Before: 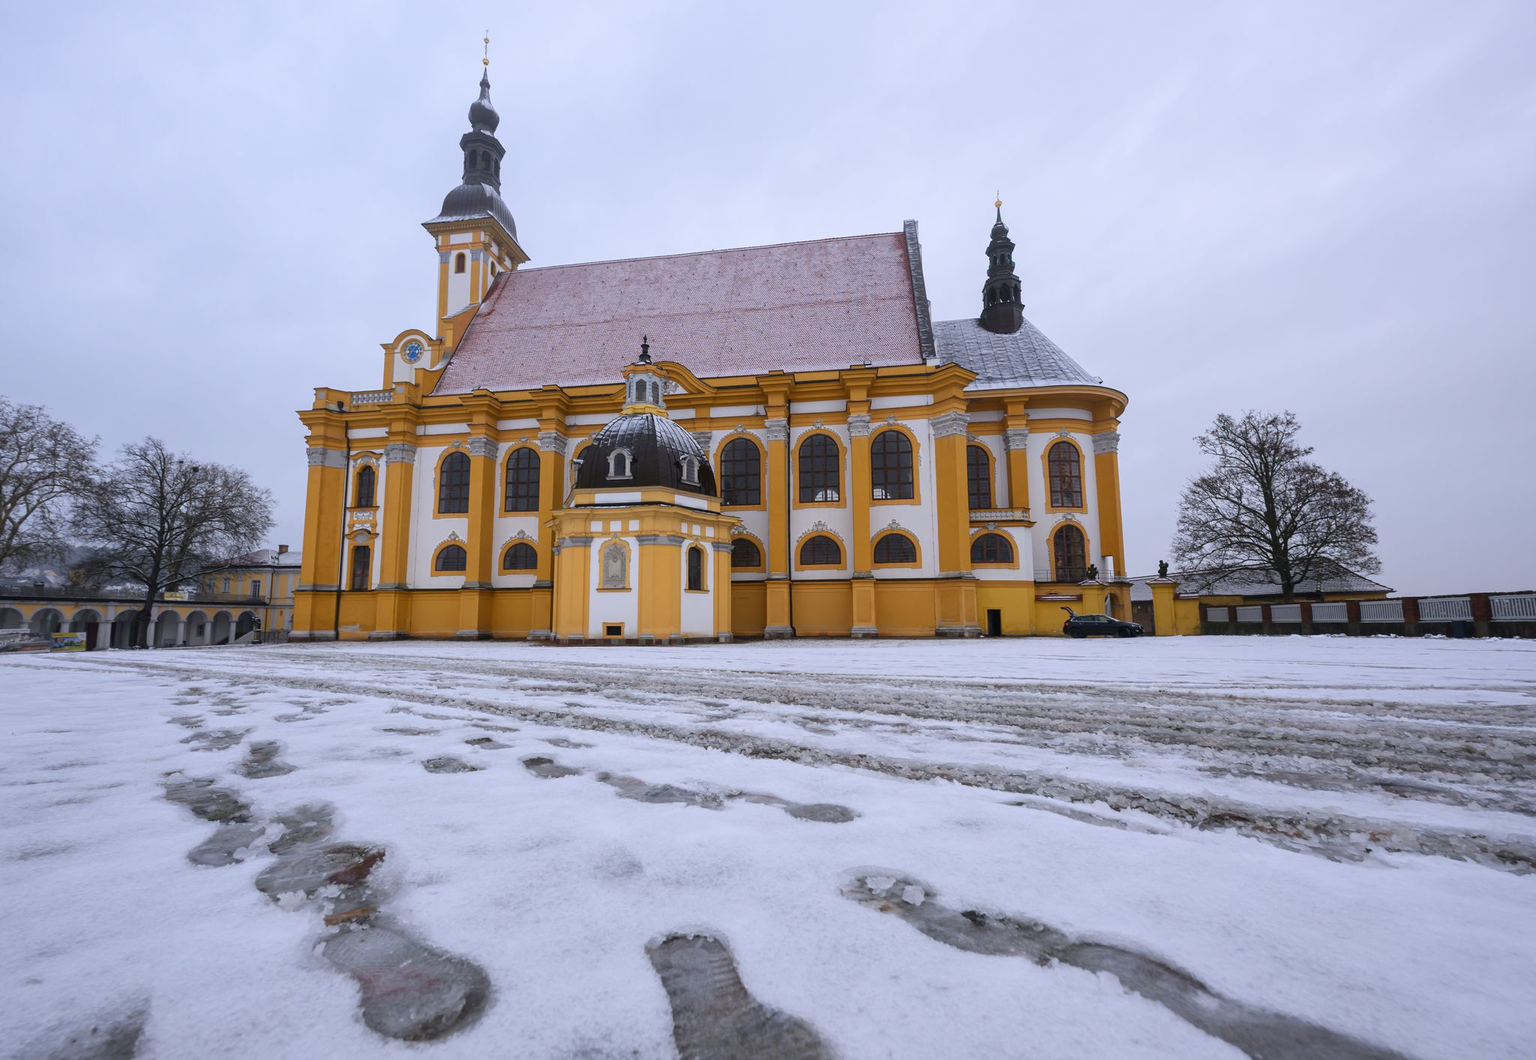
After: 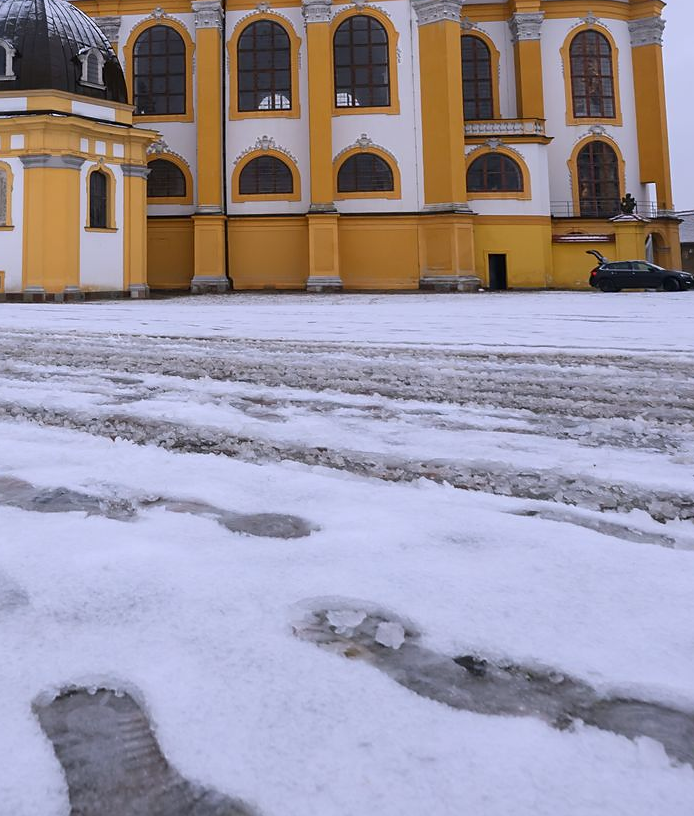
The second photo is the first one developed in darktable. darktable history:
color calibration: illuminant custom, x 0.349, y 0.366, temperature 4933.34 K
sharpen: radius 1.488, amount 0.406, threshold 1.547
crop: left 40.466%, top 39.561%, right 25.615%, bottom 2.728%
